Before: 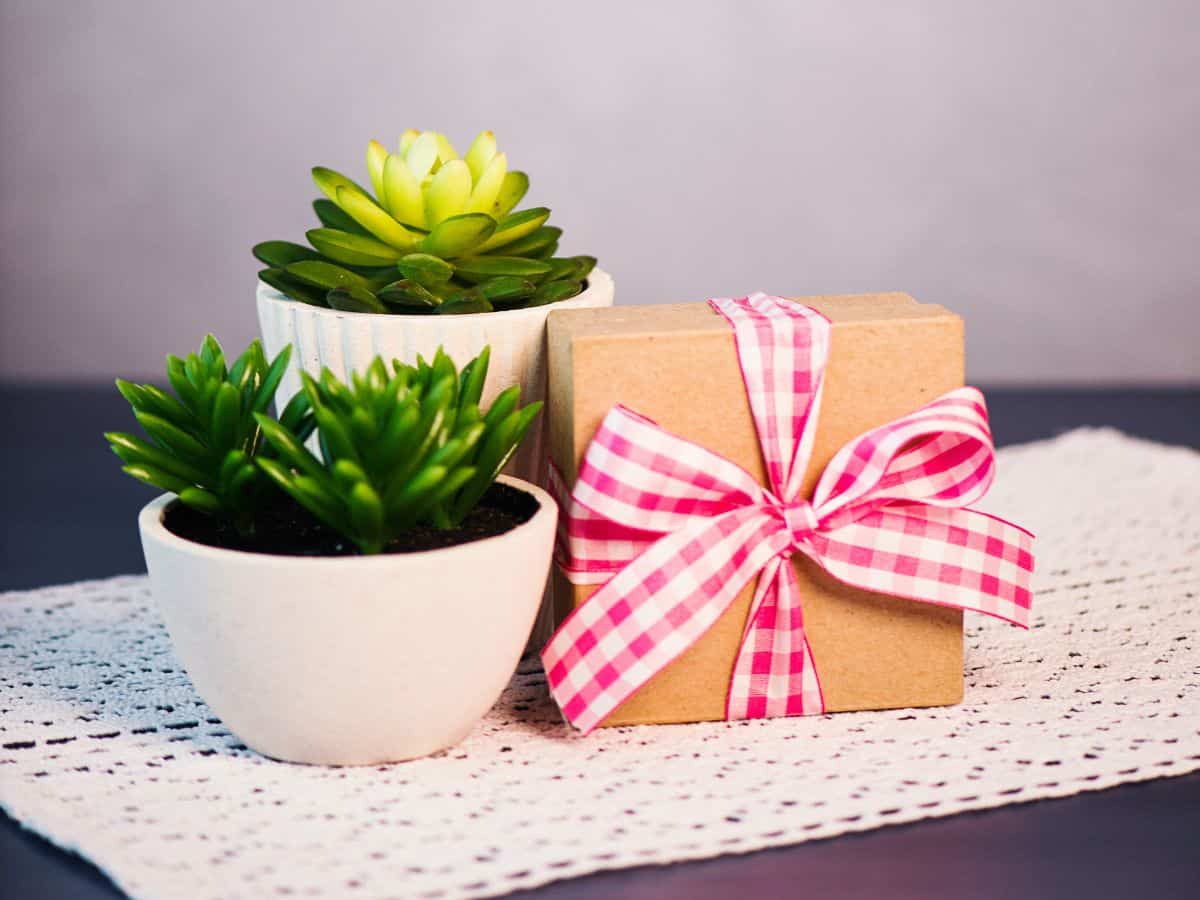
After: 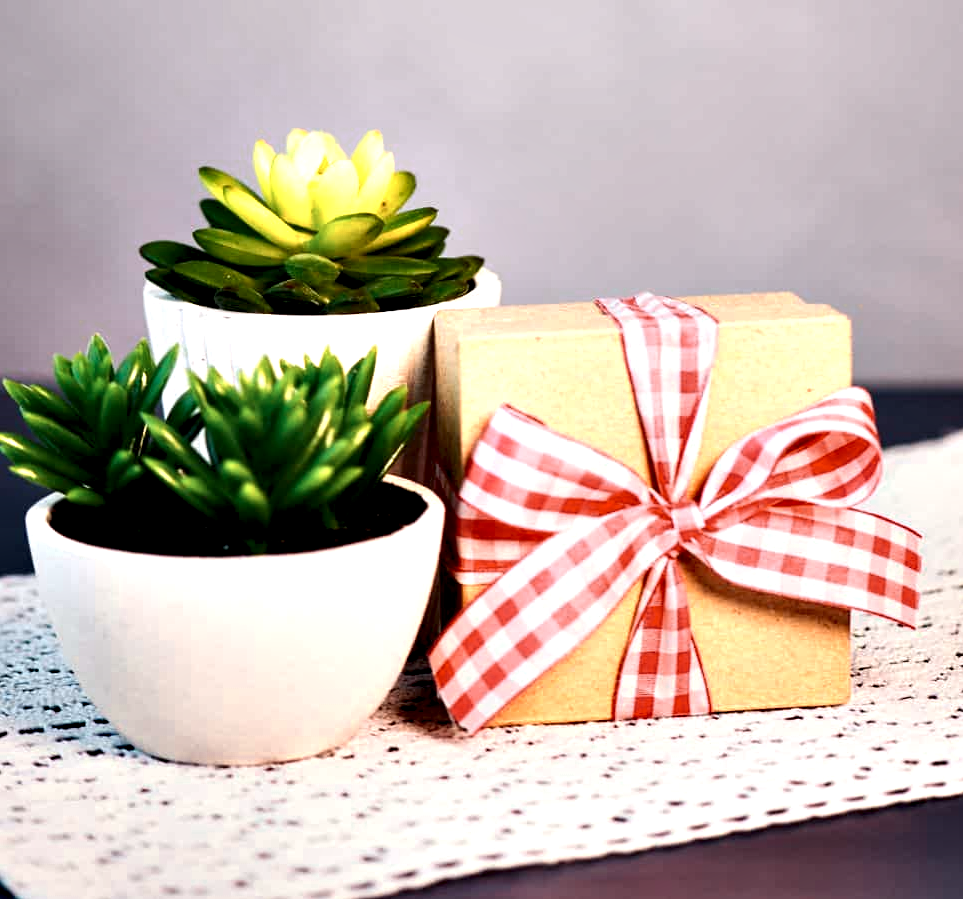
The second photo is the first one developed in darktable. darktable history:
exposure: compensate exposure bias true, compensate highlight preservation false
contrast equalizer: y [[0.6 ×6], [0.55 ×6], [0 ×6], [0 ×6], [0 ×6]]
crop and rotate: left 9.497%, right 10.215%
color zones: curves: ch0 [(0.018, 0.548) (0.197, 0.654) (0.425, 0.447) (0.605, 0.658) (0.732, 0.579)]; ch1 [(0.105, 0.531) (0.224, 0.531) (0.386, 0.39) (0.618, 0.456) (0.732, 0.456) (0.956, 0.421)]; ch2 [(0.039, 0.583) (0.215, 0.465) (0.399, 0.544) (0.465, 0.548) (0.614, 0.447) (0.724, 0.43) (0.882, 0.623) (0.956, 0.632)]
